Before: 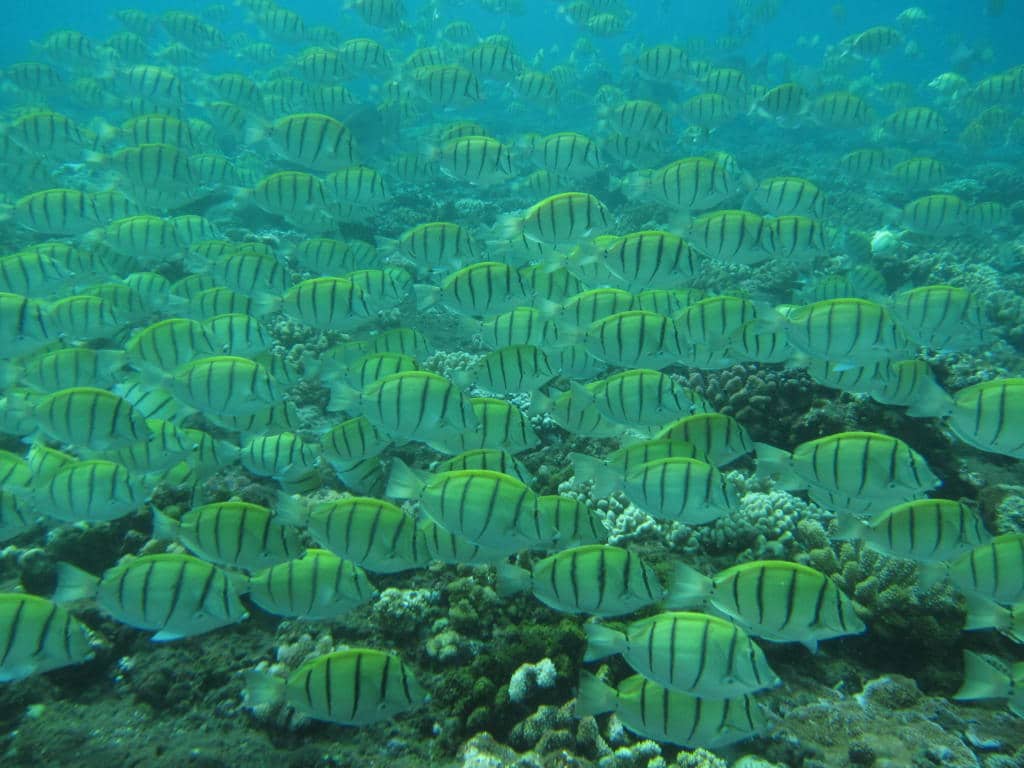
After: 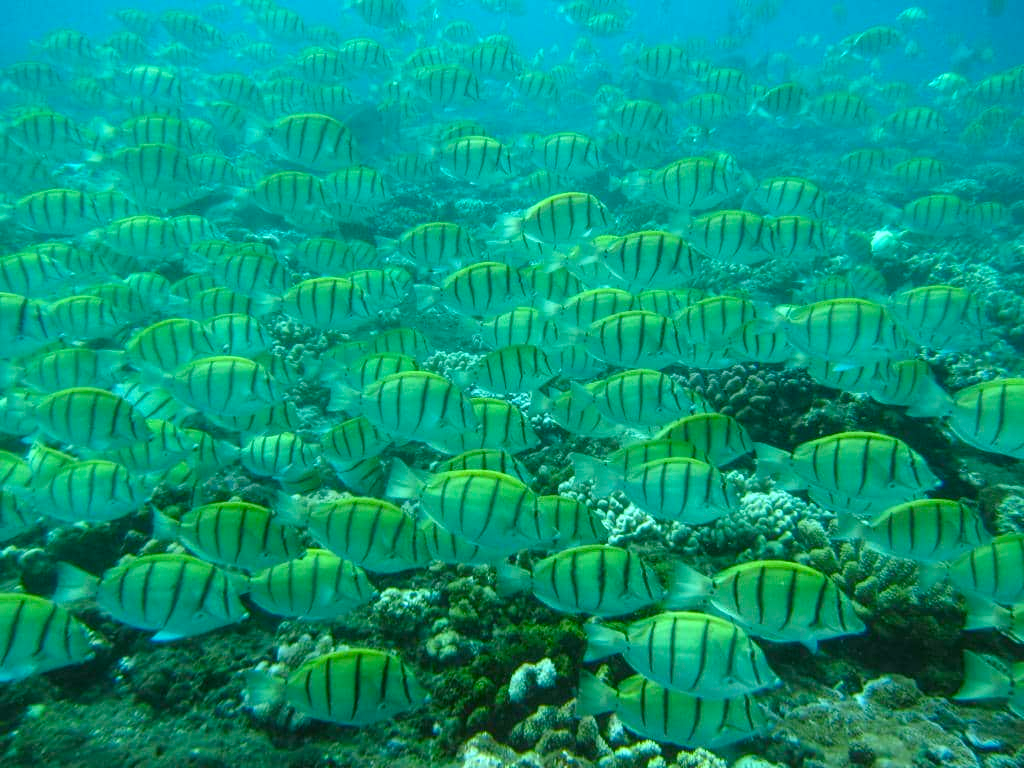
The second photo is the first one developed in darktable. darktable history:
exposure: exposure 0.376 EV, compensate exposure bias true, compensate highlight preservation false
local contrast: on, module defaults
color correction: highlights a* -3.12, highlights b* -6.08, shadows a* 3.07, shadows b* 5.46
color balance rgb: perceptual saturation grading › global saturation 35.106%, perceptual saturation grading › highlights -29.864%, perceptual saturation grading › shadows 35.779%
